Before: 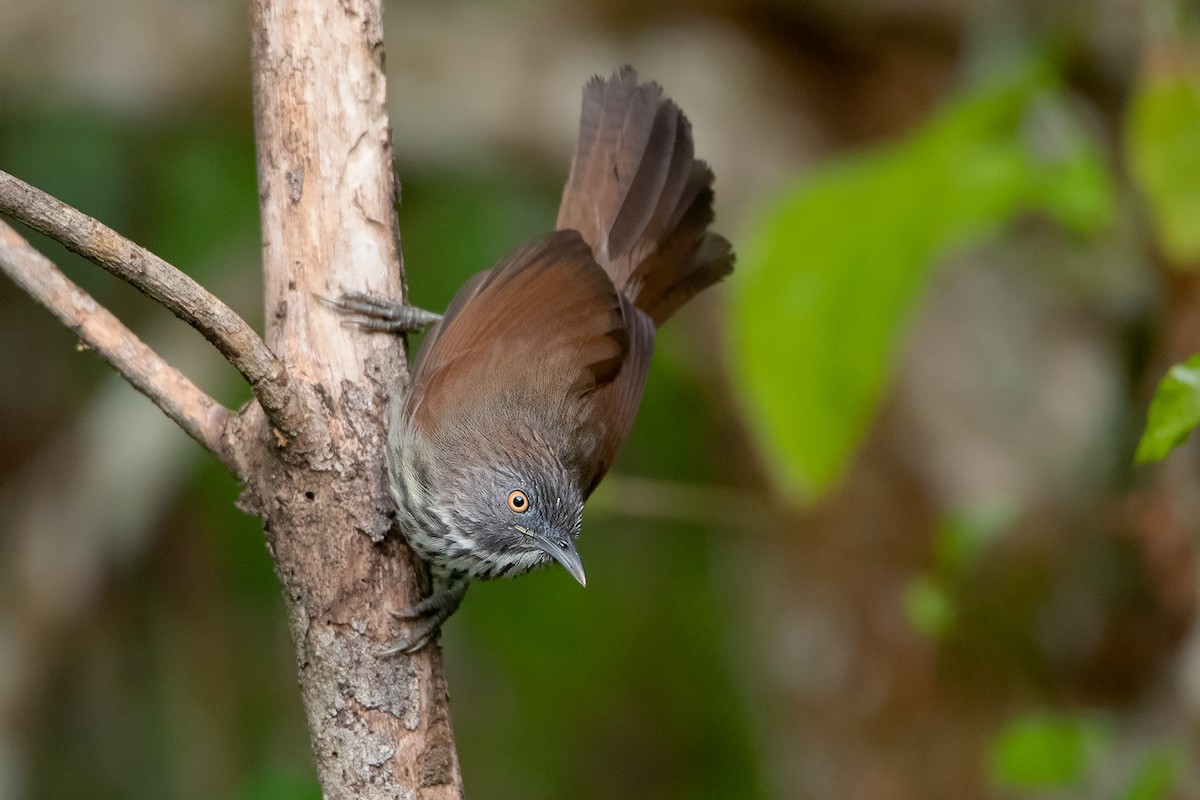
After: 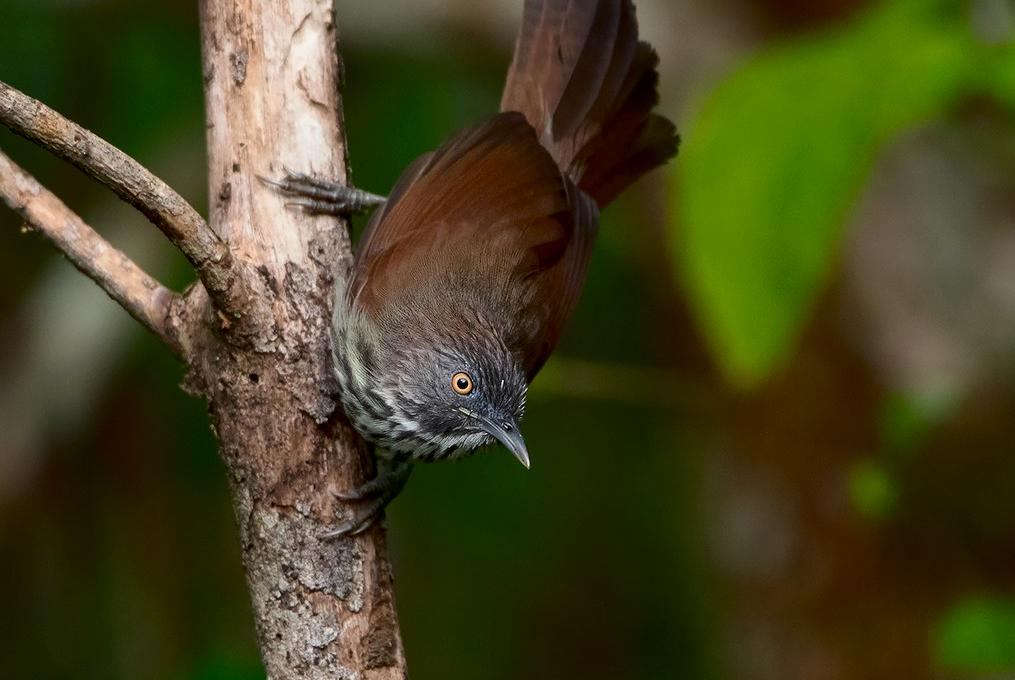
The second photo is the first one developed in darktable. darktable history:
contrast brightness saturation: contrast 0.133, brightness -0.241, saturation 0.138
crop and rotate: left 4.692%, top 14.942%, right 10.652%
